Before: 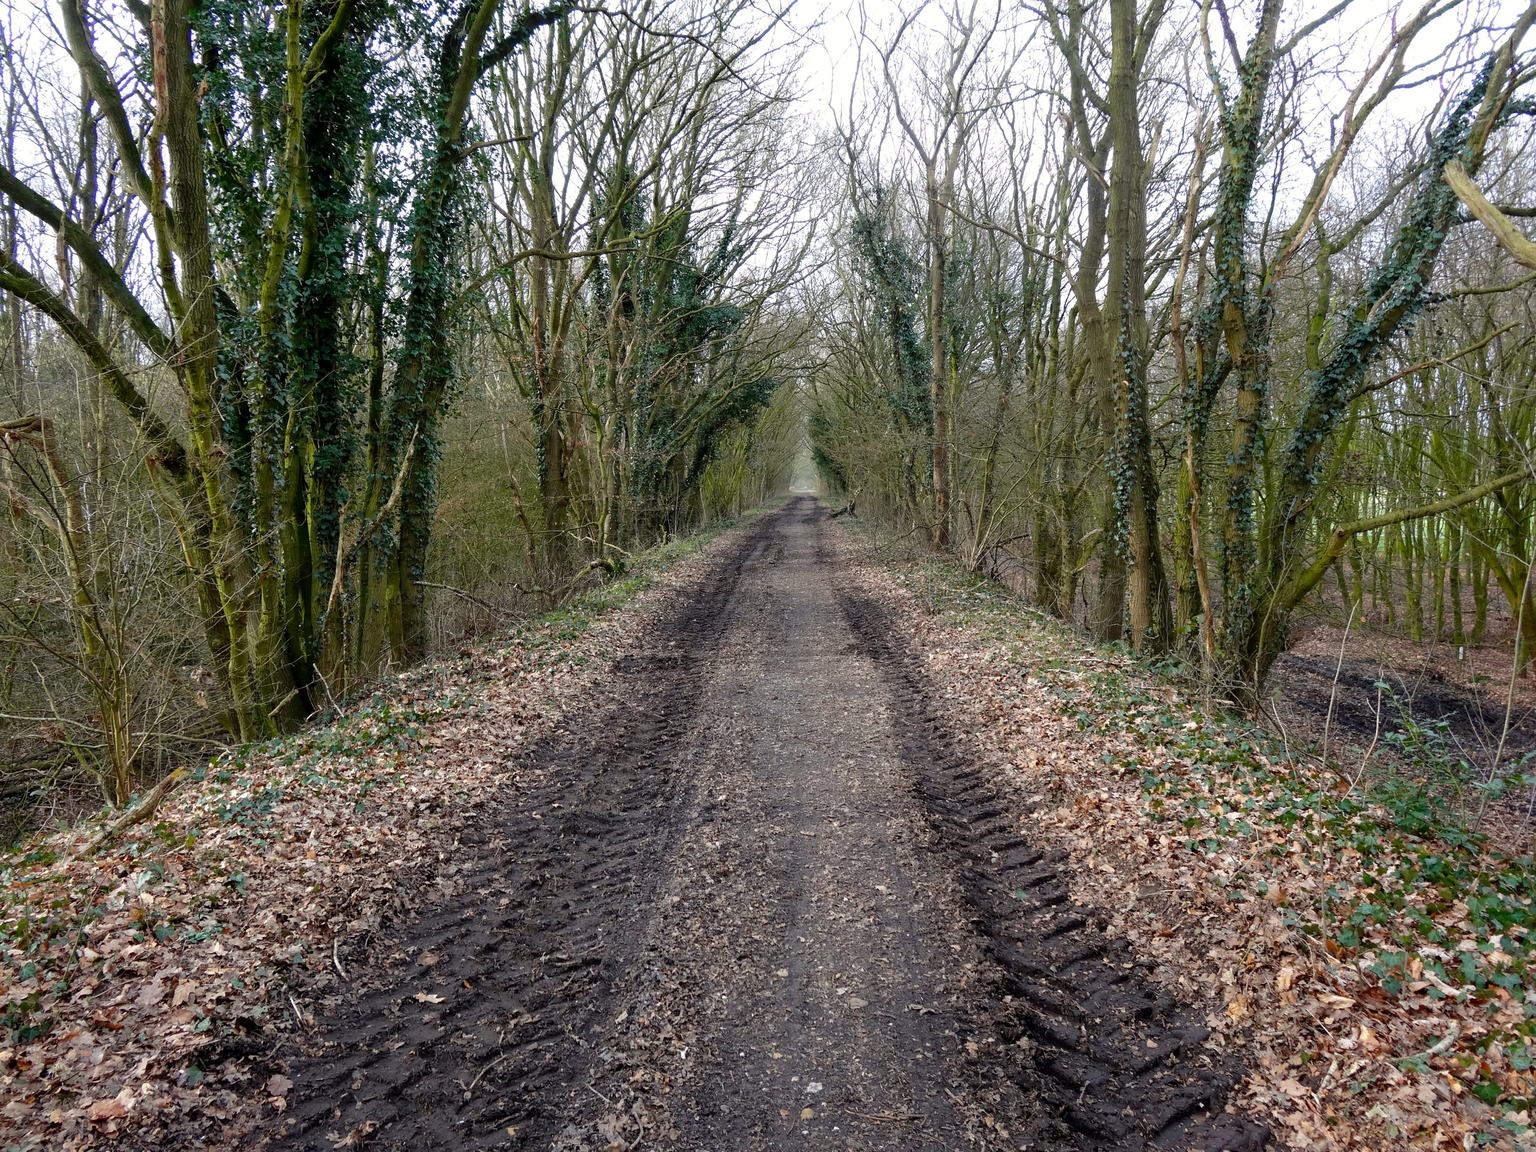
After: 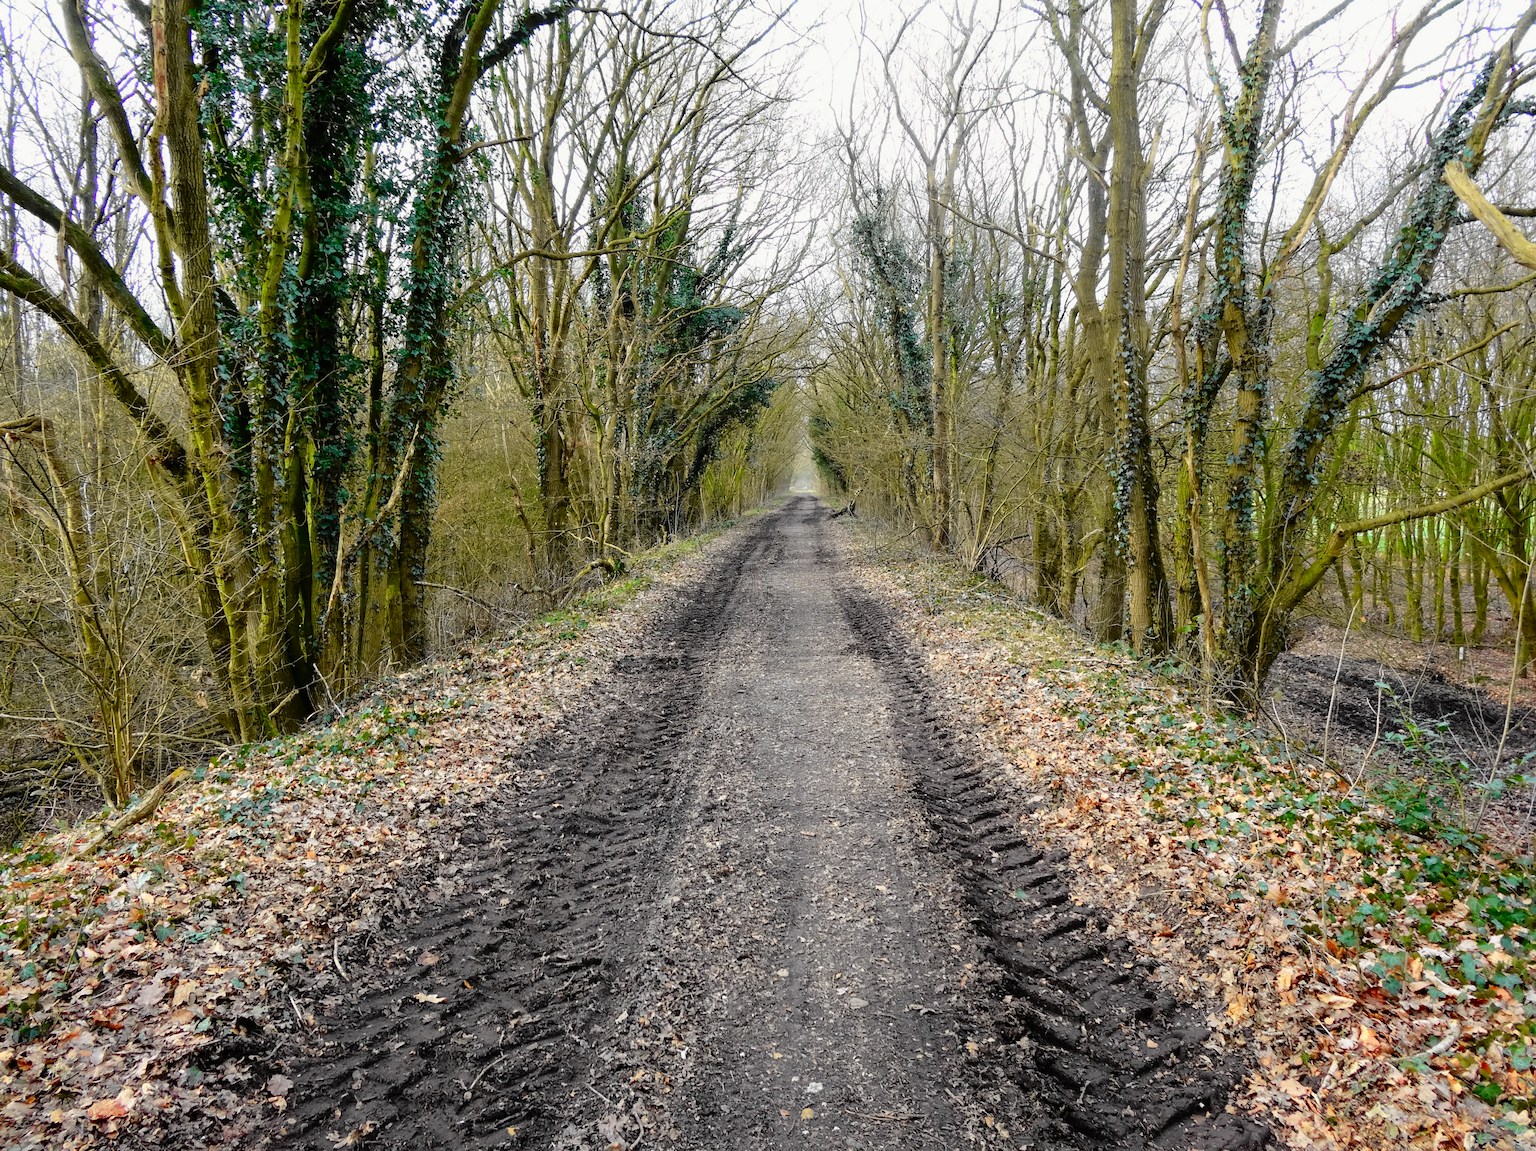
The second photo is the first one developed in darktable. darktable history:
tone curve: curves: ch0 [(0, 0.008) (0.107, 0.091) (0.278, 0.351) (0.457, 0.562) (0.628, 0.738) (0.839, 0.909) (0.998, 0.978)]; ch1 [(0, 0) (0.437, 0.408) (0.474, 0.479) (0.502, 0.5) (0.527, 0.519) (0.561, 0.575) (0.608, 0.665) (0.669, 0.748) (0.859, 0.899) (1, 1)]; ch2 [(0, 0) (0.33, 0.301) (0.421, 0.443) (0.473, 0.498) (0.502, 0.504) (0.522, 0.527) (0.549, 0.583) (0.644, 0.703) (1, 1)], color space Lab, independent channels, preserve colors none
